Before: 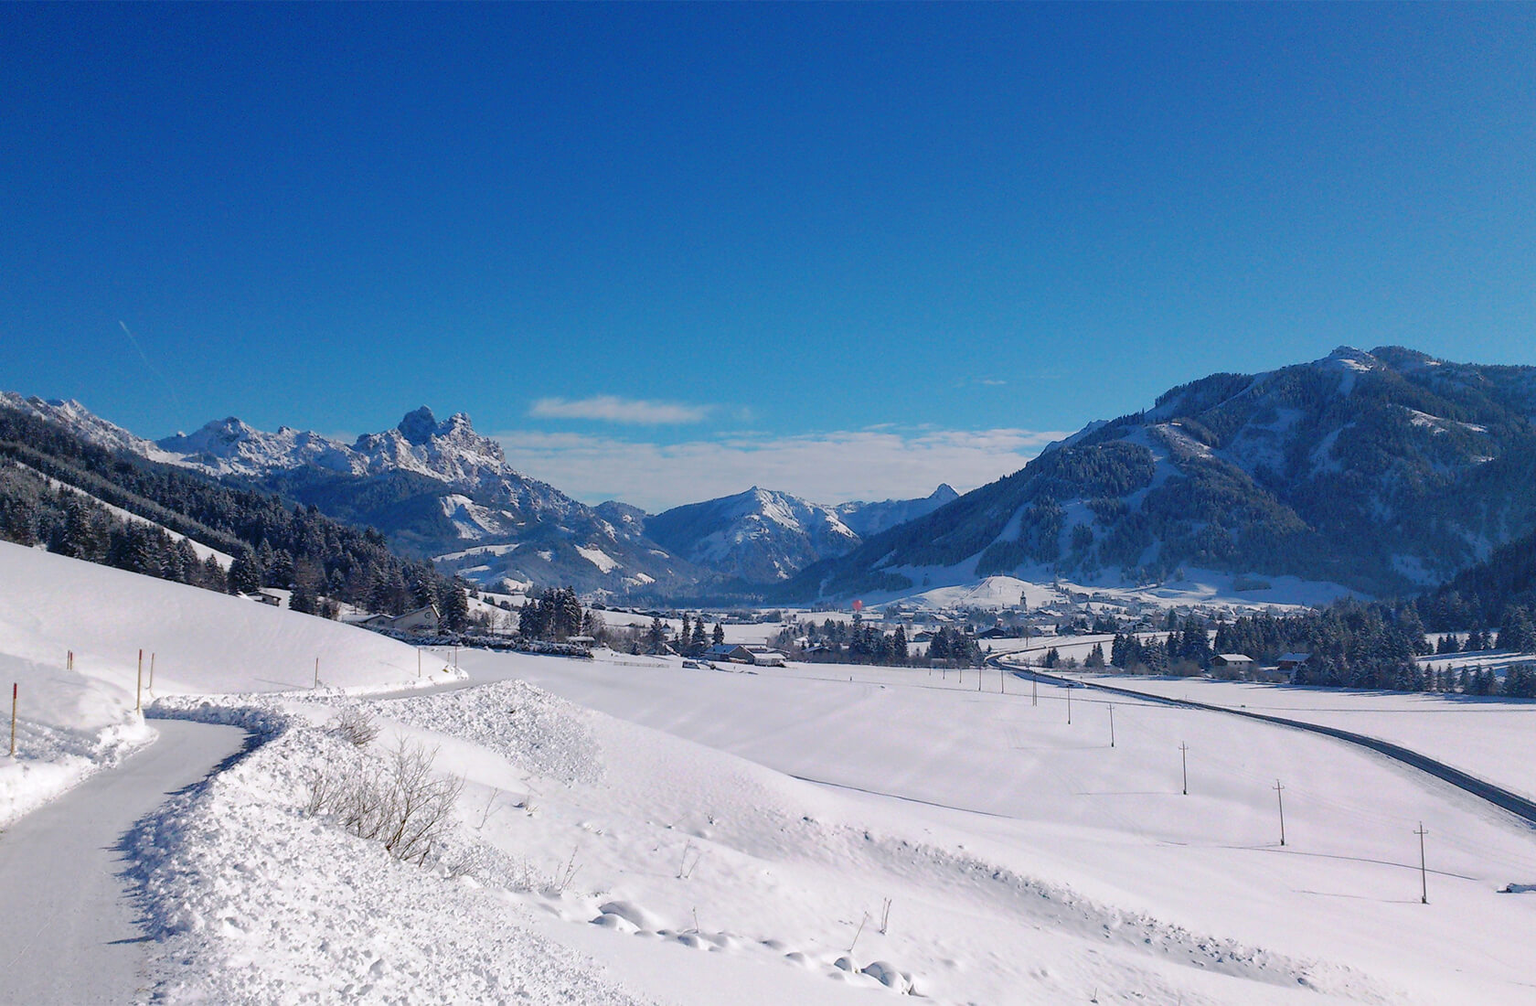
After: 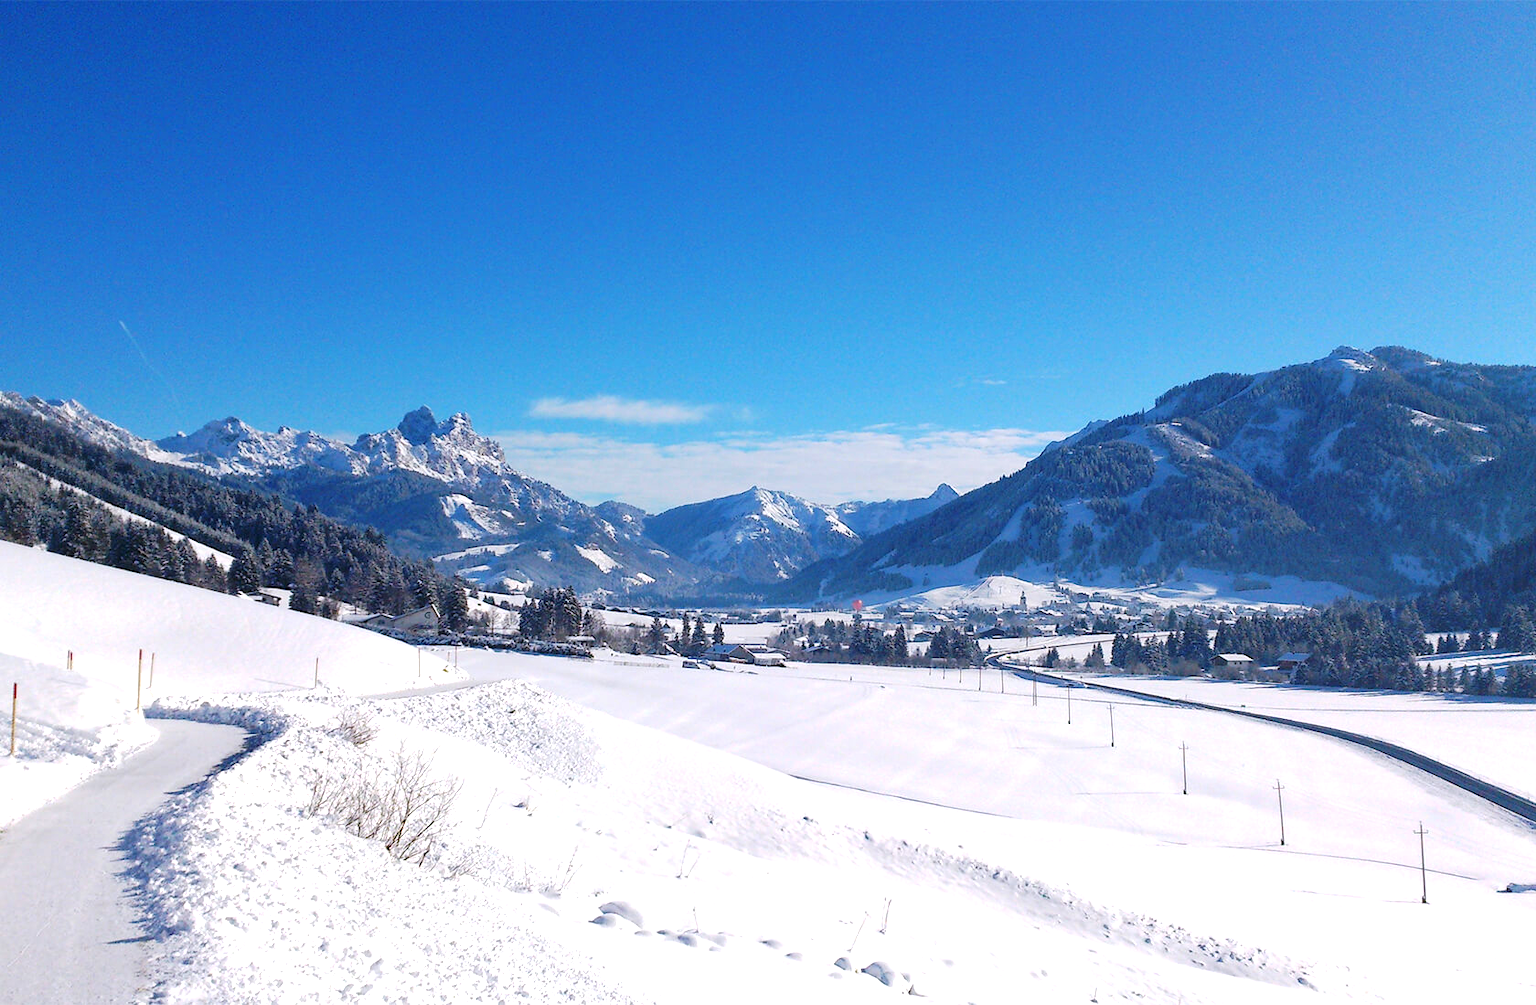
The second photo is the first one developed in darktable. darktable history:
exposure: black level correction 0, exposure 0.7 EV, compensate exposure bias true, compensate highlight preservation false
